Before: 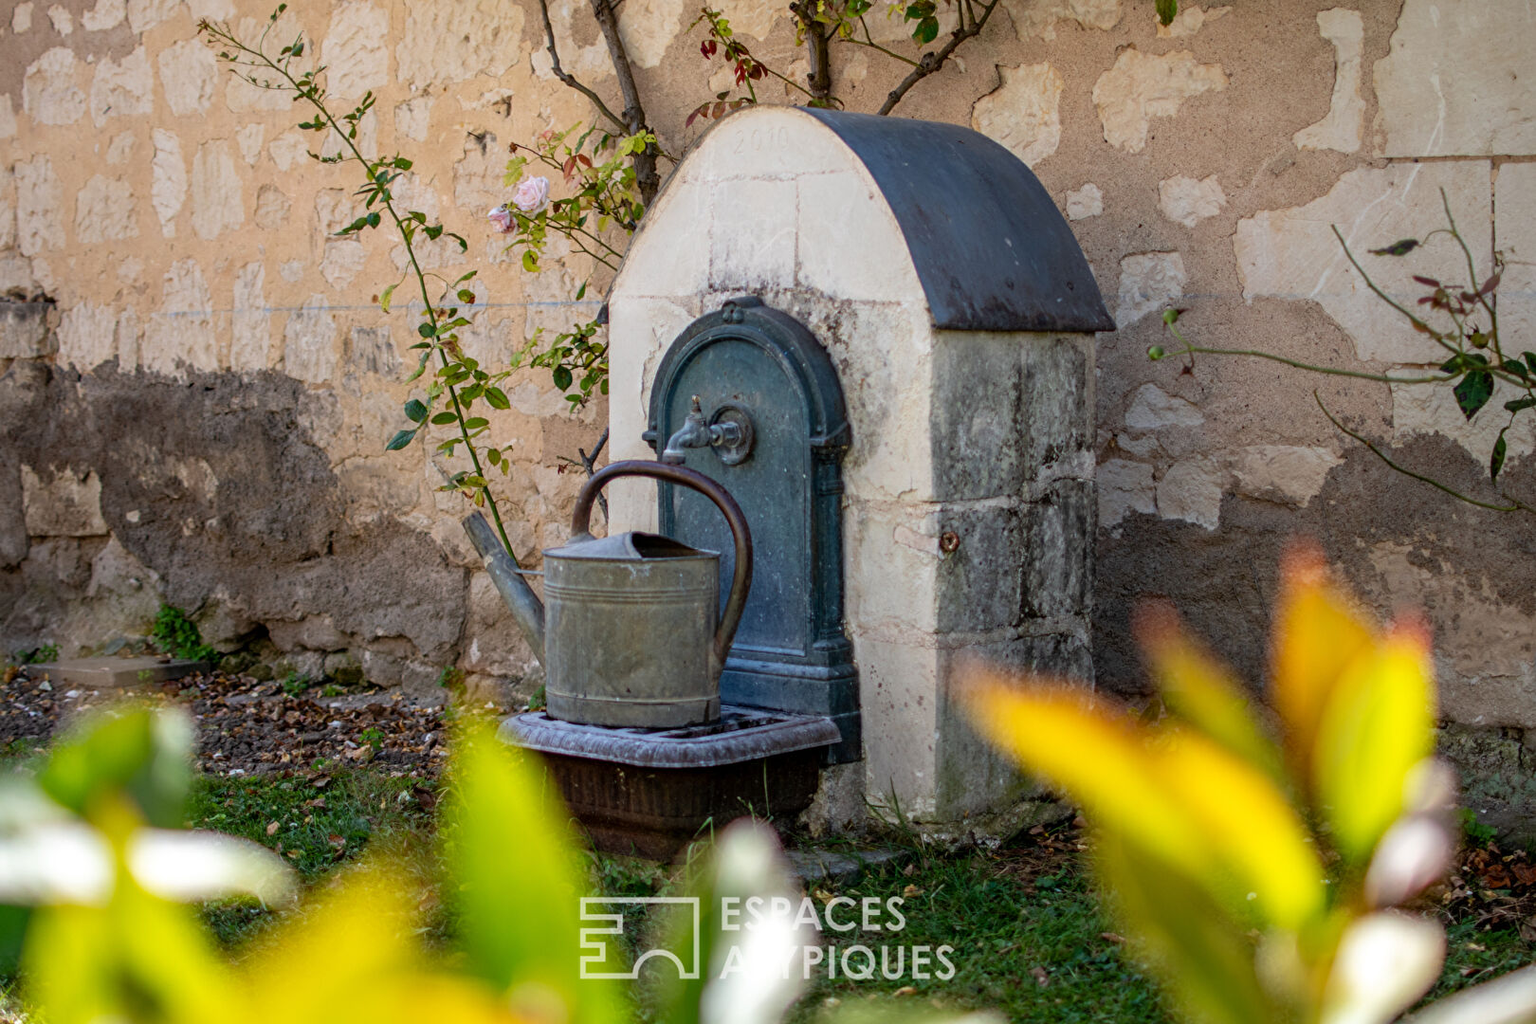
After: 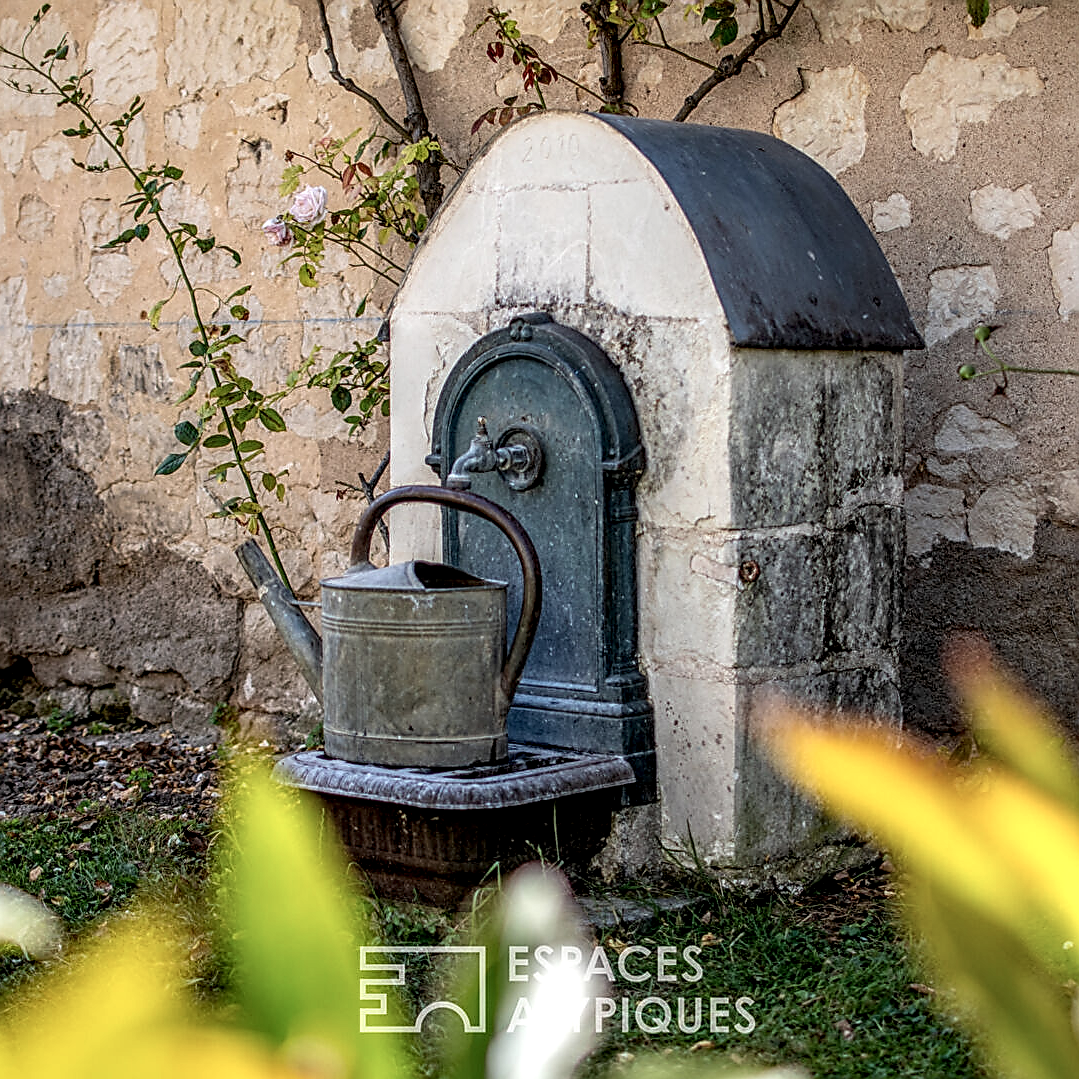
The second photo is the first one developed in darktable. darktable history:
contrast brightness saturation: contrast -0.14, brightness 0.053, saturation -0.139
local contrast: highlights 17%, detail 187%
crop and rotate: left 15.587%, right 17.791%
sharpen: radius 1.426, amount 1.266, threshold 0.763
